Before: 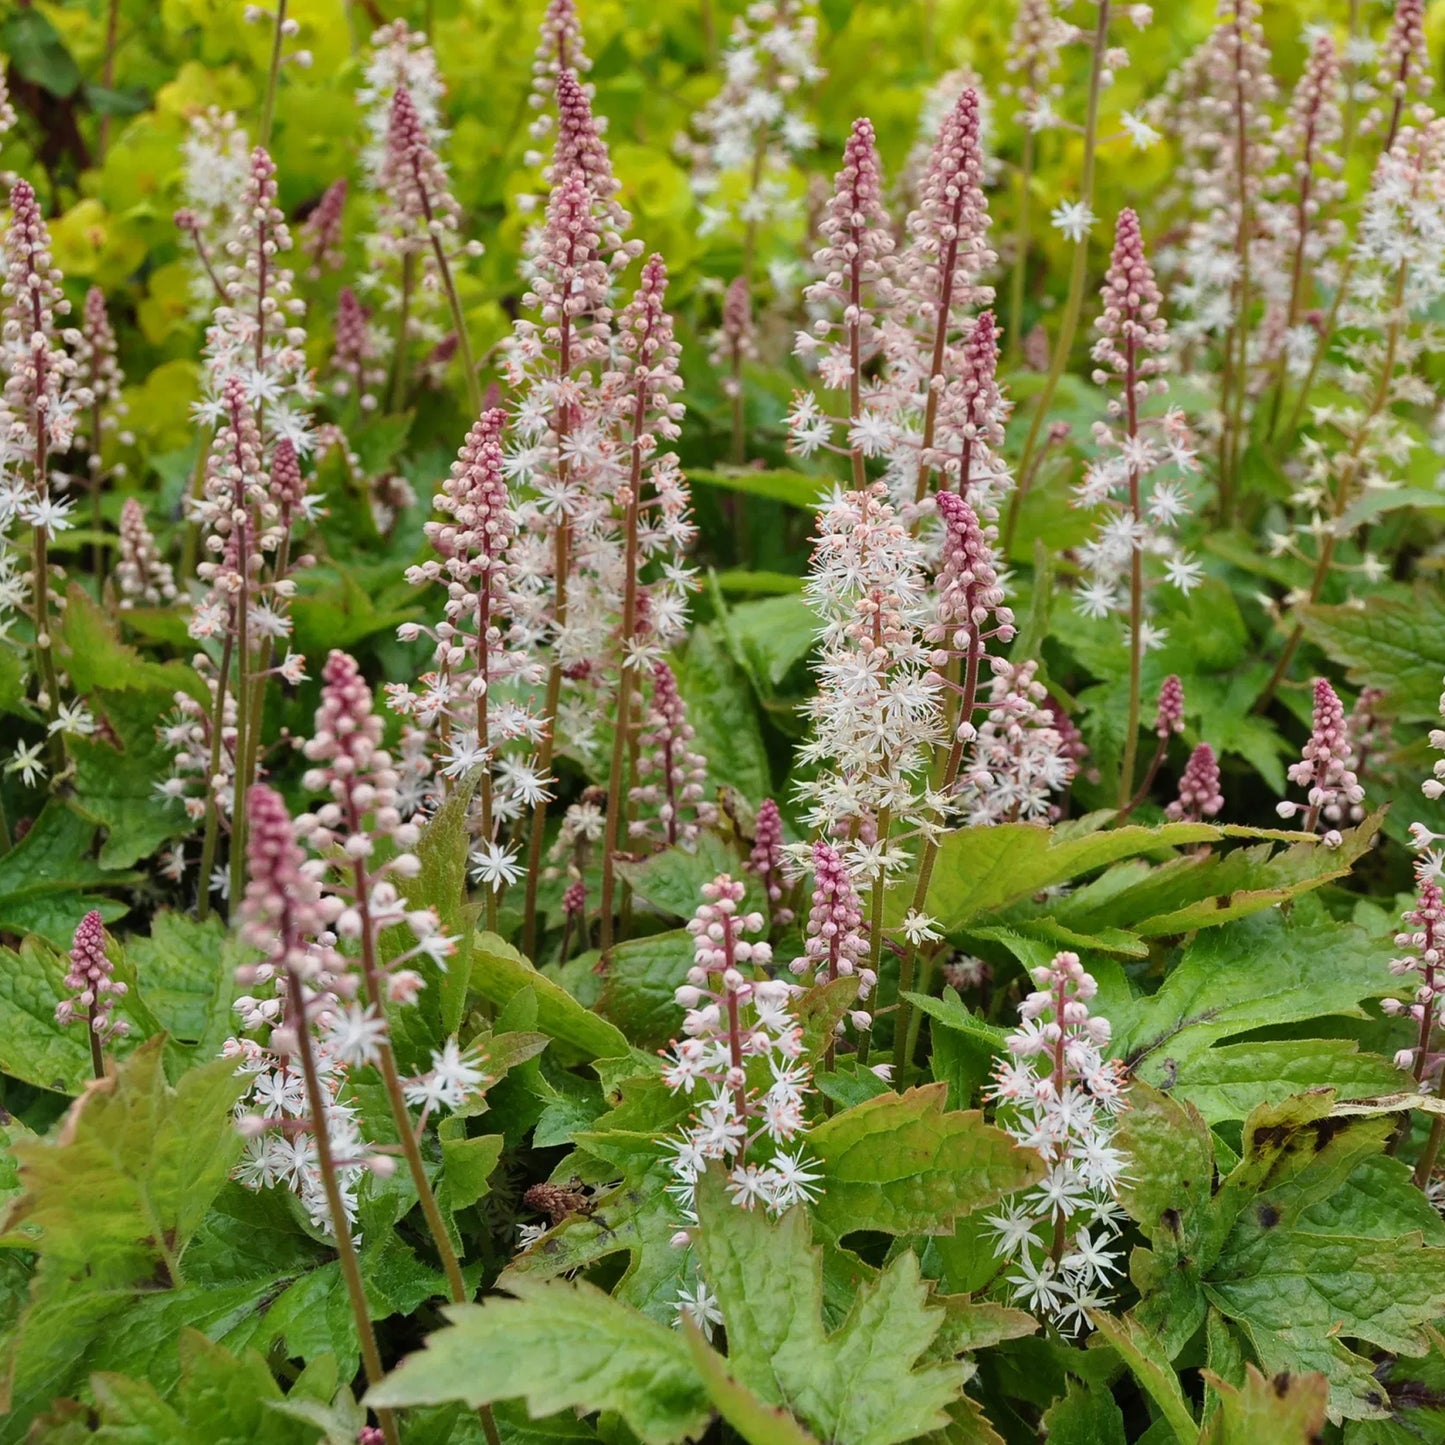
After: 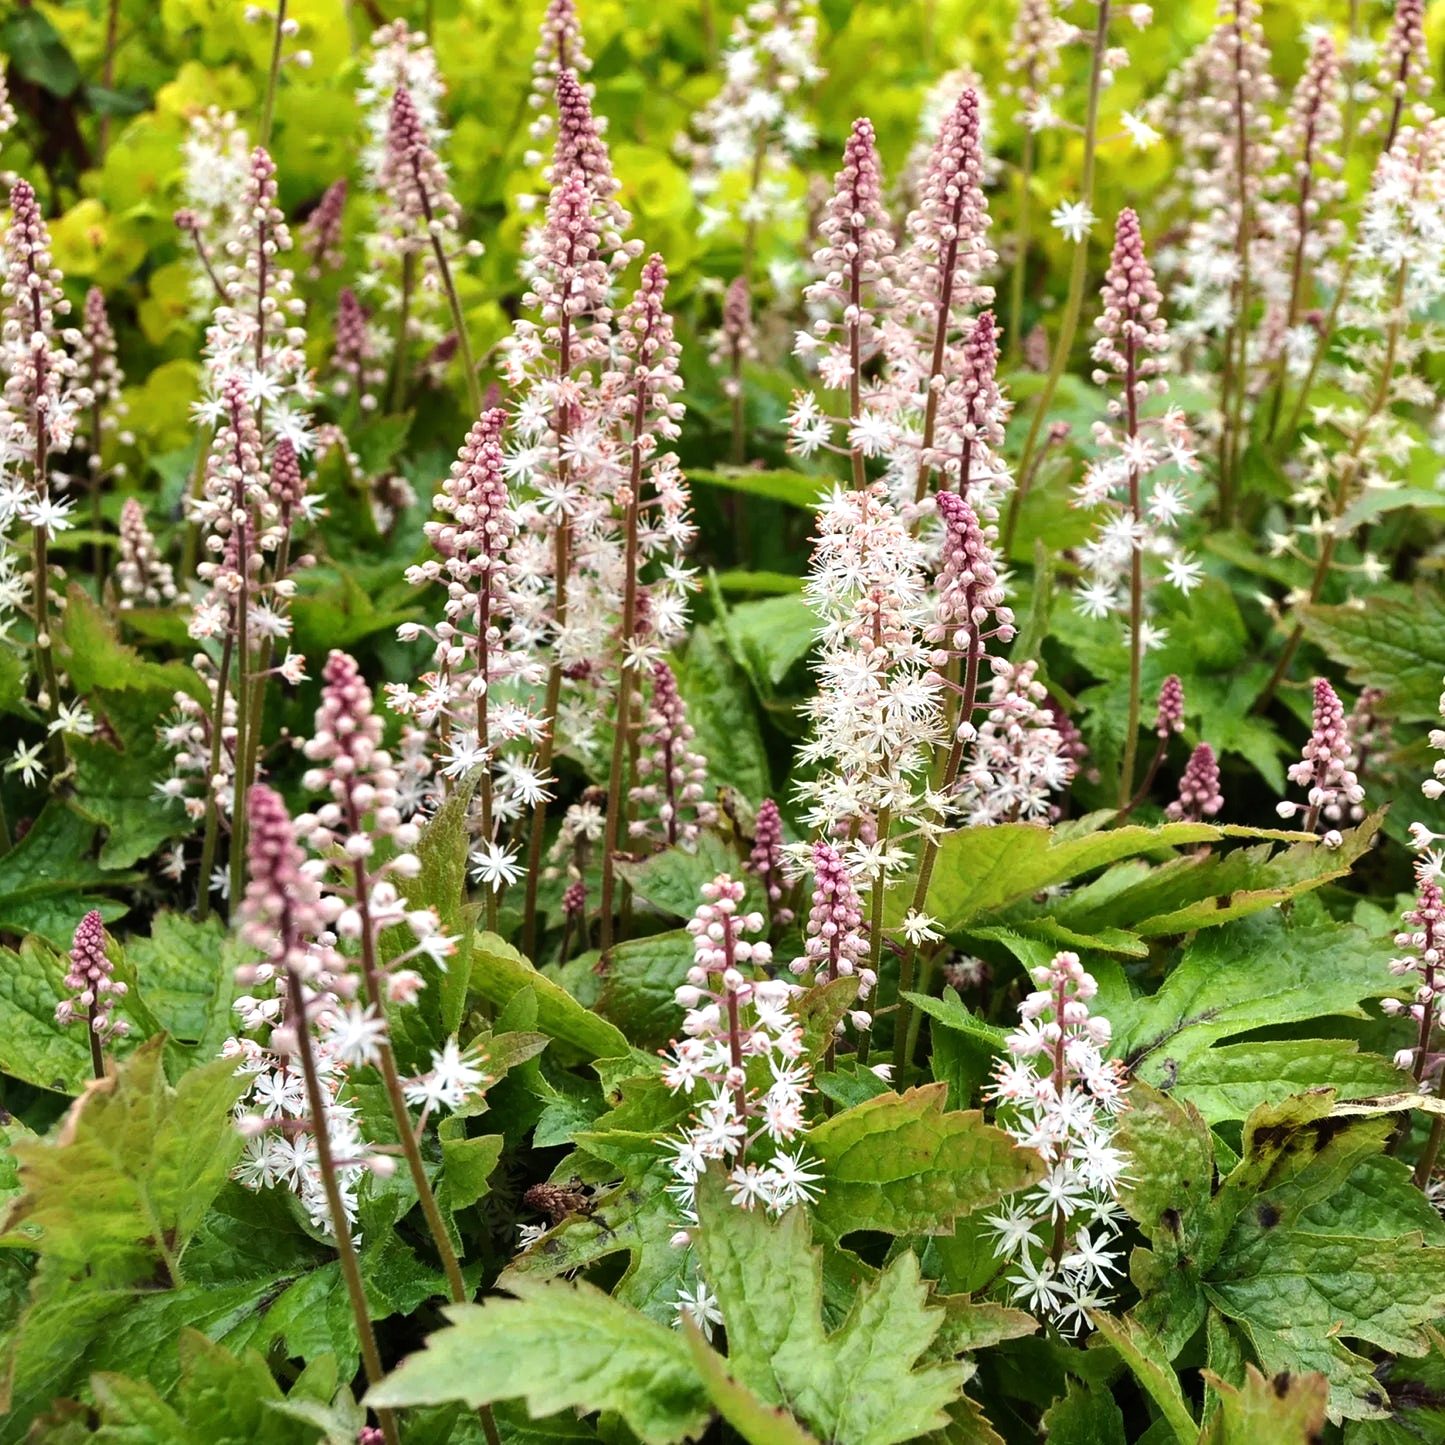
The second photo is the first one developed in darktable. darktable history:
color balance rgb: on, module defaults
tone equalizer: -8 EV -0.75 EV, -7 EV -0.7 EV, -6 EV -0.6 EV, -5 EV -0.4 EV, -3 EV 0.4 EV, -2 EV 0.6 EV, -1 EV 0.7 EV, +0 EV 0.75 EV, edges refinement/feathering 500, mask exposure compensation -1.57 EV, preserve details no
